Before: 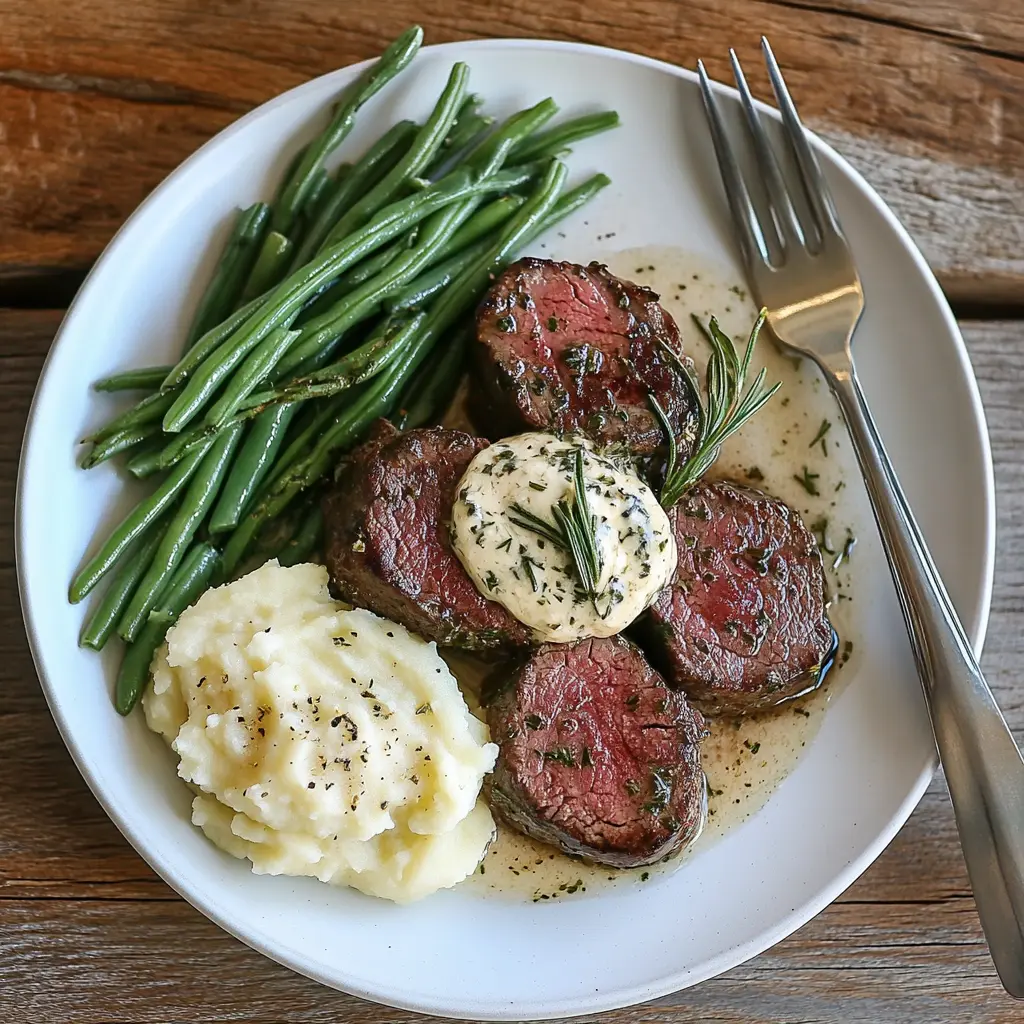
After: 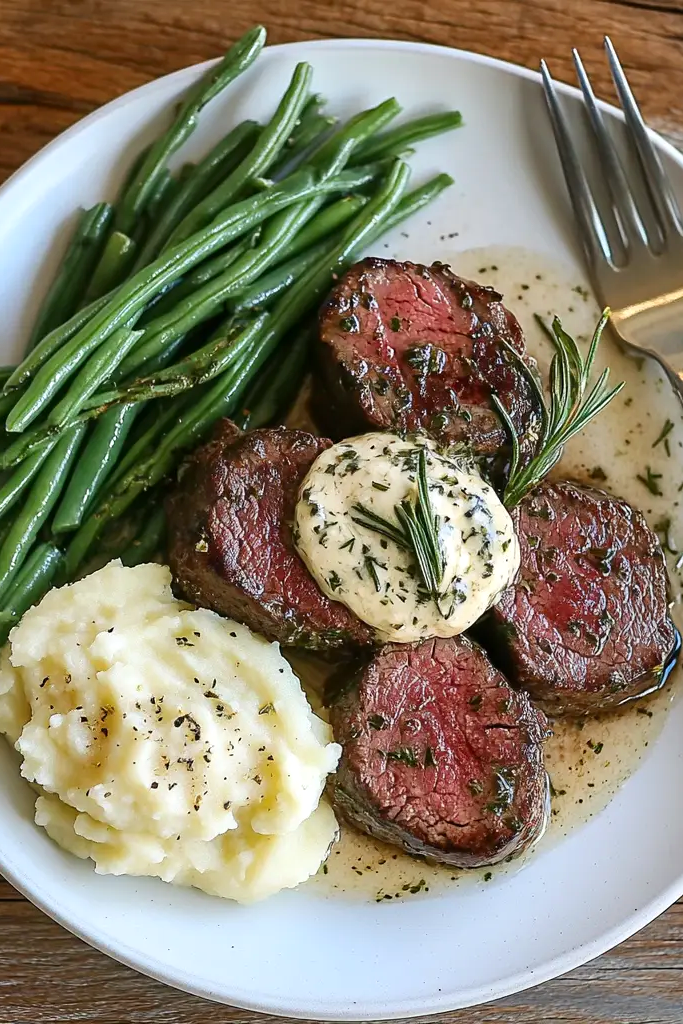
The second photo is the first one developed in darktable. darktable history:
crop and rotate: left 15.36%, right 17.902%
contrast brightness saturation: contrast 0.041, saturation 0.074
exposure: exposure 0.086 EV, compensate highlight preservation false
